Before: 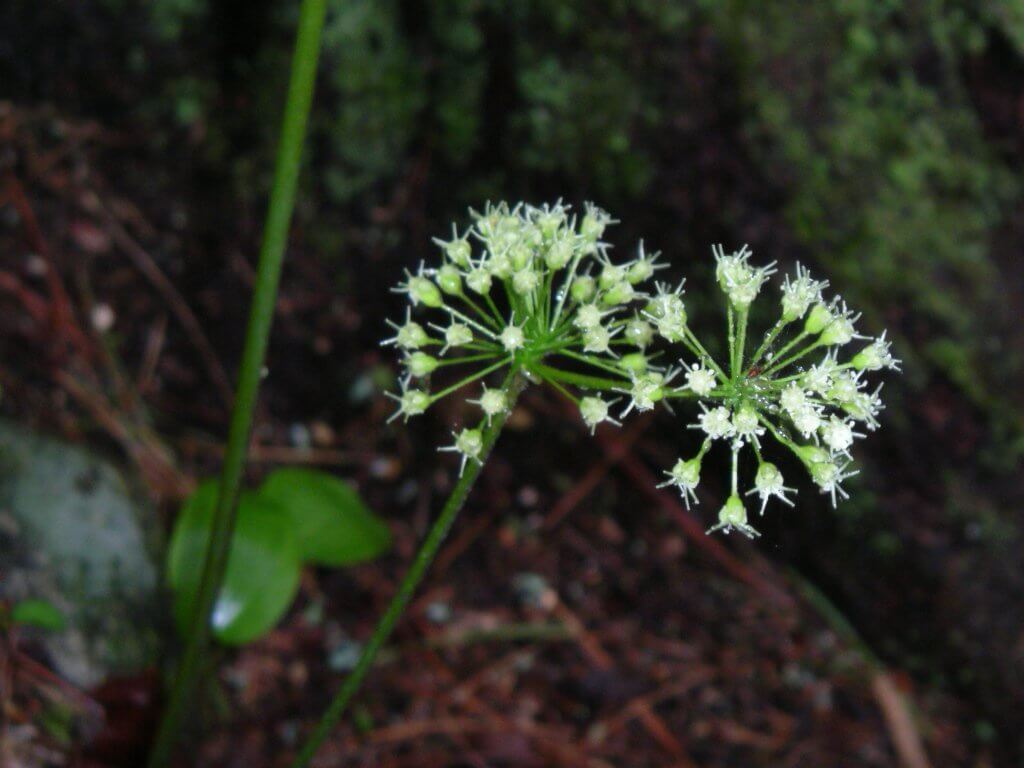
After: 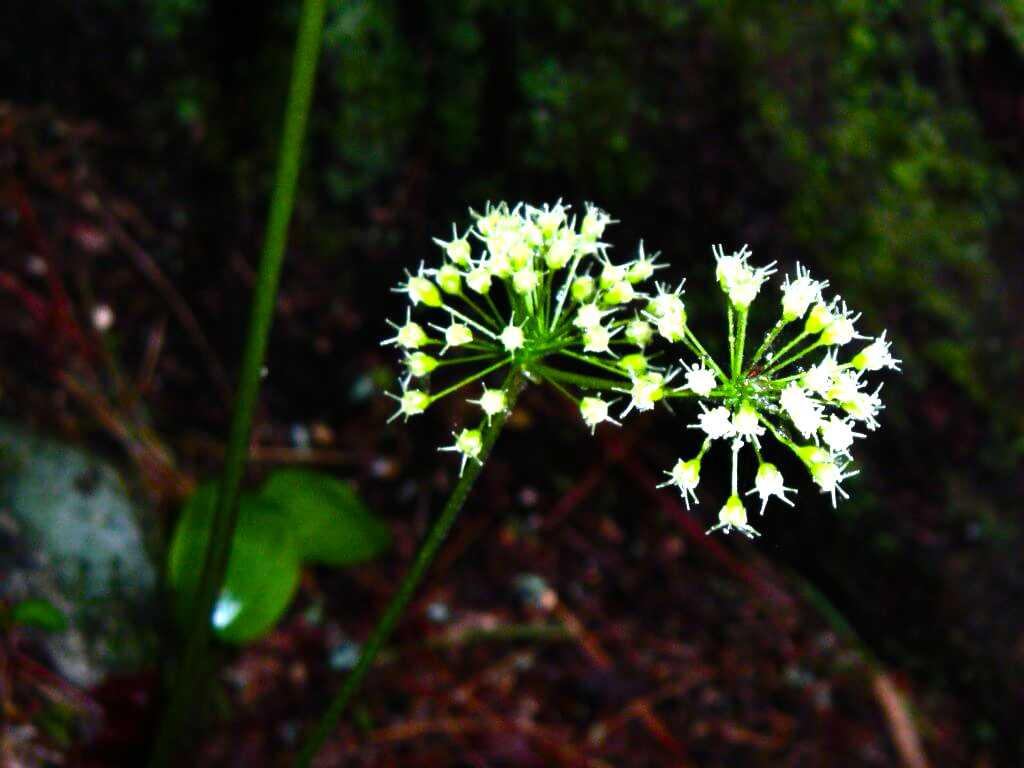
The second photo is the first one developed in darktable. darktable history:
tone equalizer: -8 EV -1.08 EV, -7 EV -1.01 EV, -6 EV -0.867 EV, -5 EV -0.578 EV, -3 EV 0.578 EV, -2 EV 0.867 EV, -1 EV 1.01 EV, +0 EV 1.08 EV, edges refinement/feathering 500, mask exposure compensation -1.57 EV, preserve details no
shadows and highlights: shadows 25, highlights -25
color balance rgb: linear chroma grading › global chroma 9%, perceptual saturation grading › global saturation 36%, perceptual saturation grading › shadows 35%, perceptual brilliance grading › global brilliance 15%, perceptual brilliance grading › shadows -35%, global vibrance 15%
